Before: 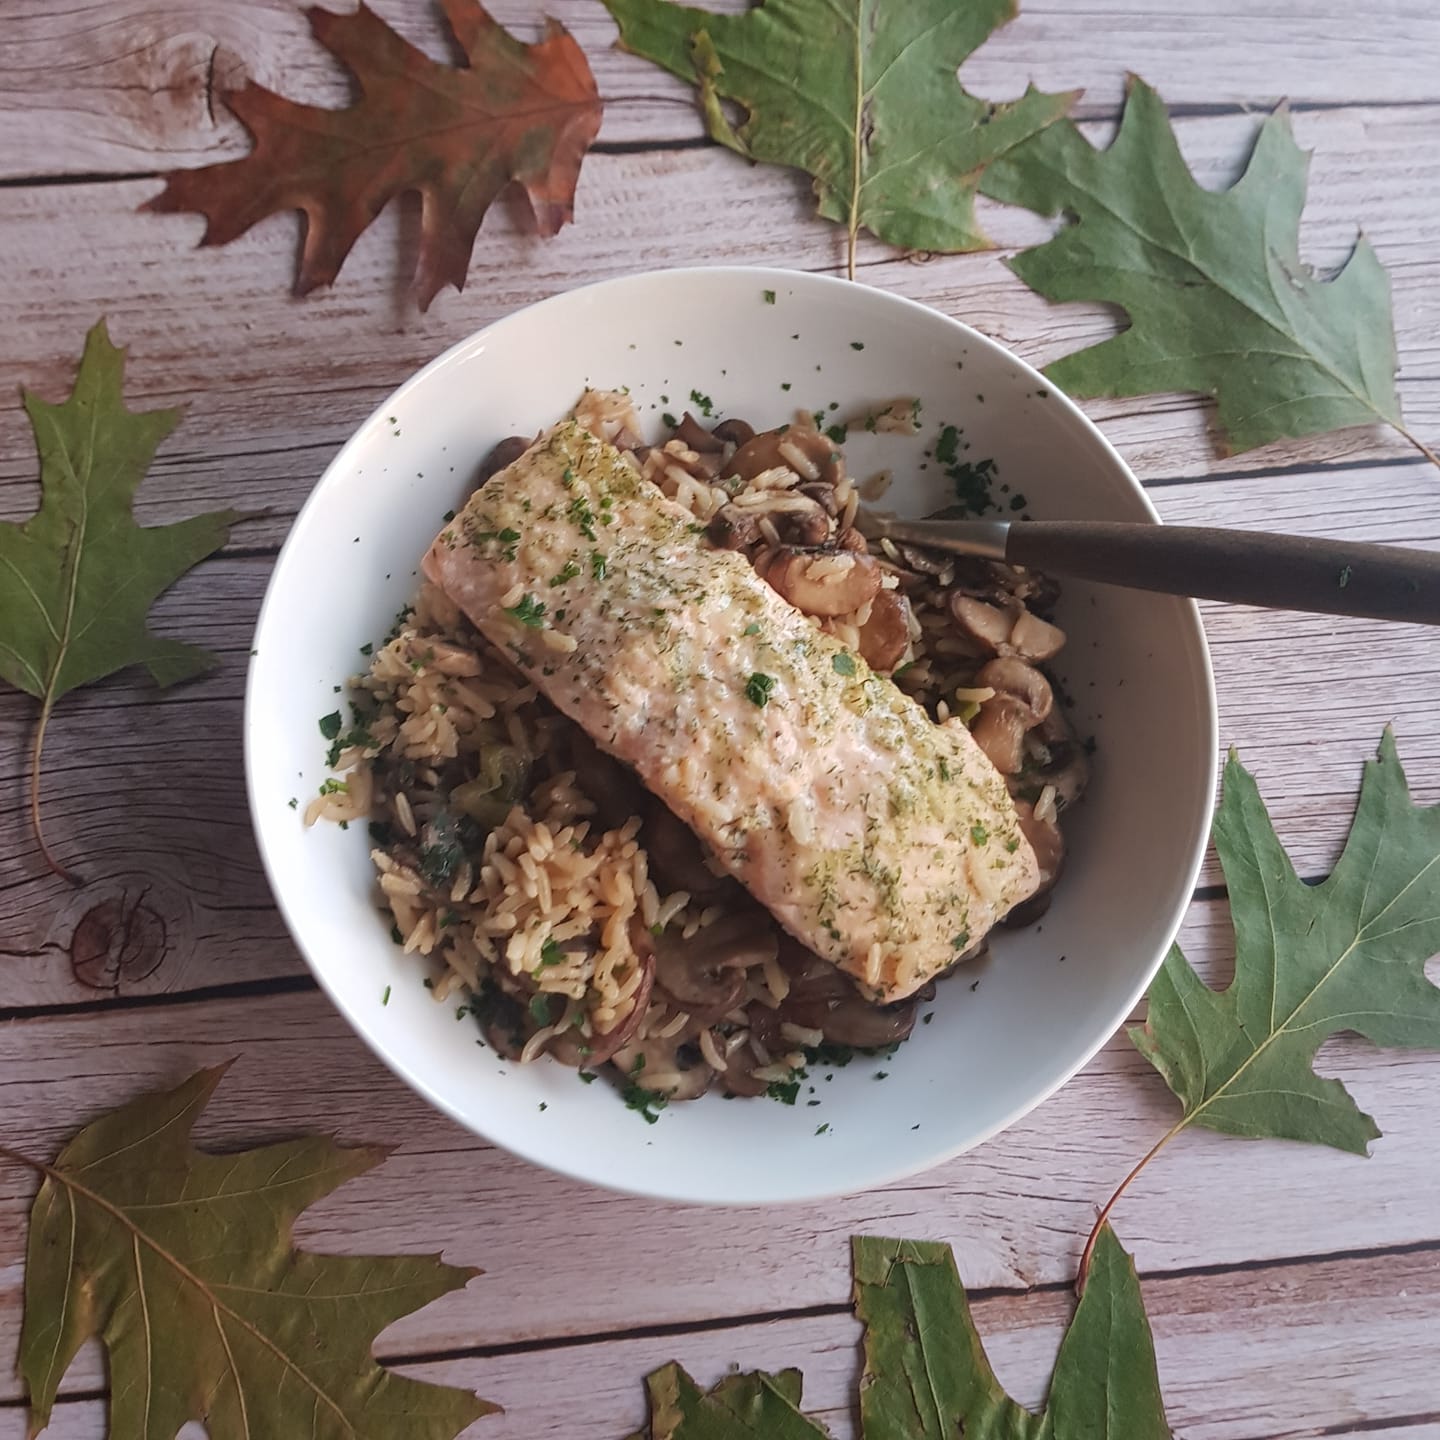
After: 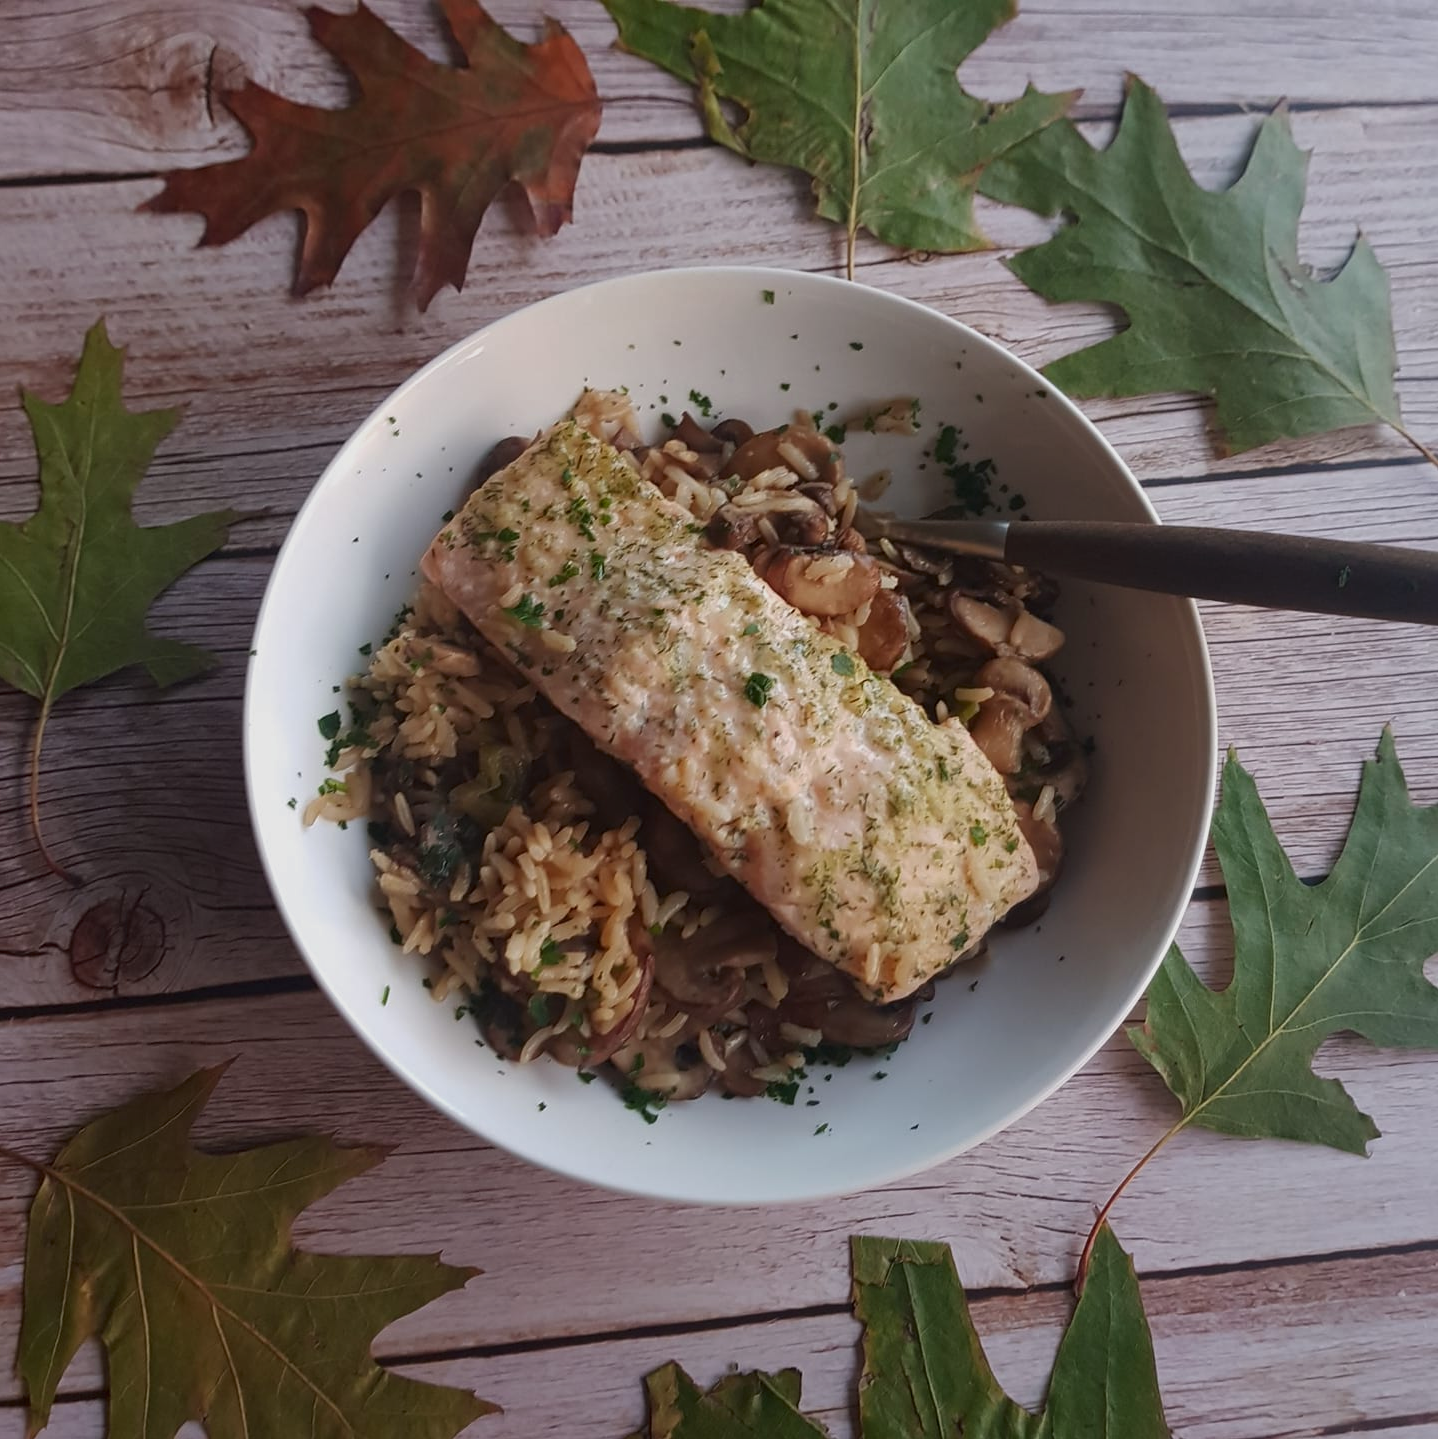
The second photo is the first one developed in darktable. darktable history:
shadows and highlights: radius 121.13, shadows 21.4, white point adjustment -9.72, highlights -14.39, soften with gaussian
contrast brightness saturation: brightness -0.09
crop and rotate: left 0.126%
